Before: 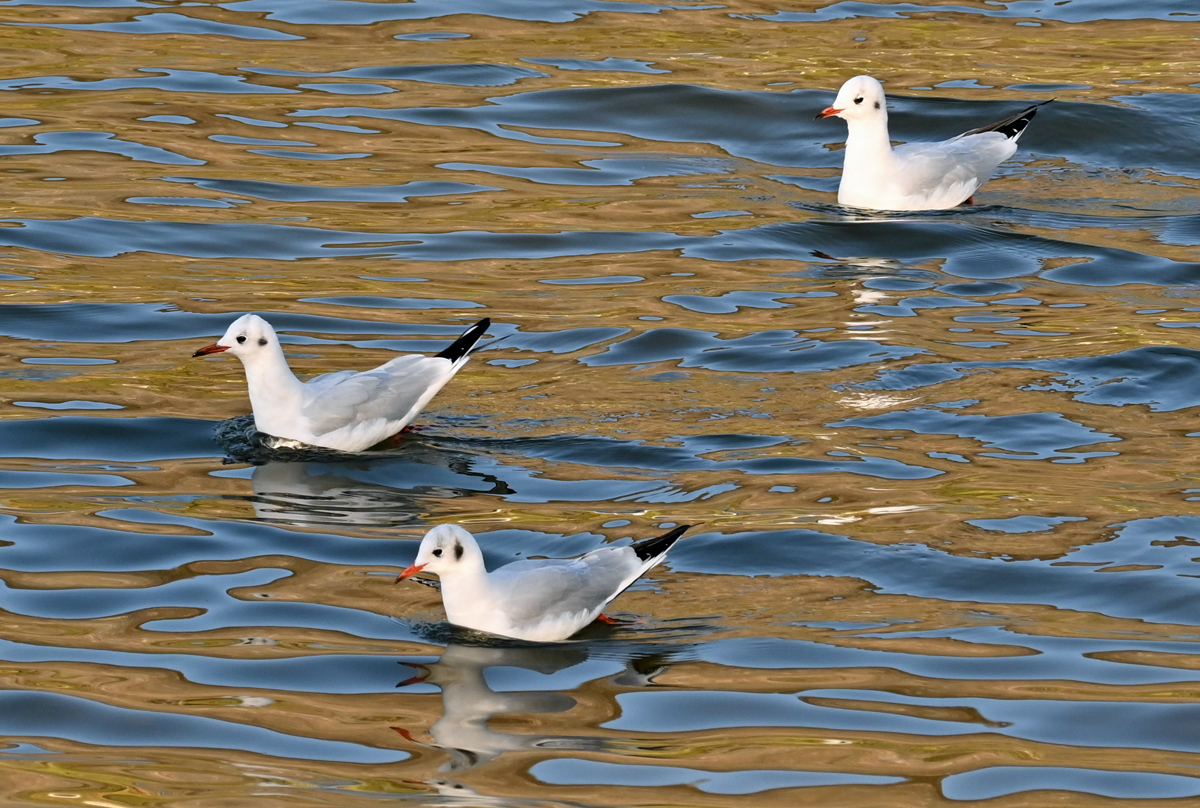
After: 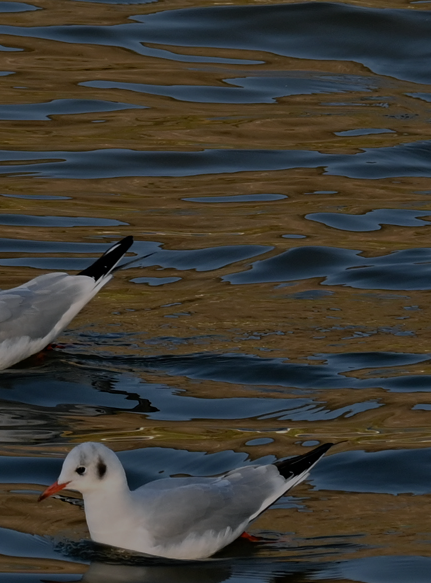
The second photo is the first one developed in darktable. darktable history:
crop and rotate: left 29.806%, top 10.215%, right 34.244%, bottom 17.561%
tone equalizer: -8 EV -1.98 EV, -7 EV -1.99 EV, -6 EV -1.98 EV, -5 EV -1.99 EV, -4 EV -1.99 EV, -3 EV -1.98 EV, -2 EV -2 EV, -1 EV -1.62 EV, +0 EV -1.99 EV, edges refinement/feathering 500, mask exposure compensation -1.57 EV, preserve details no
